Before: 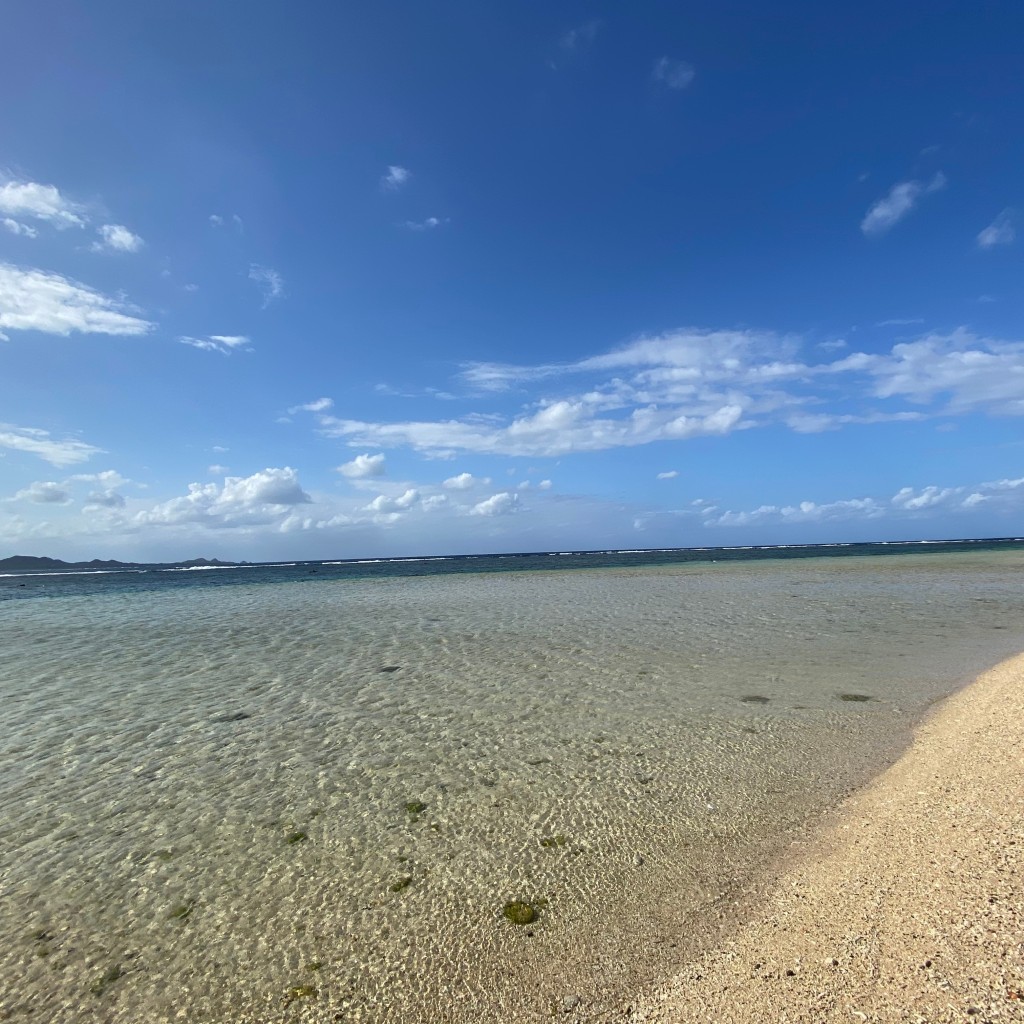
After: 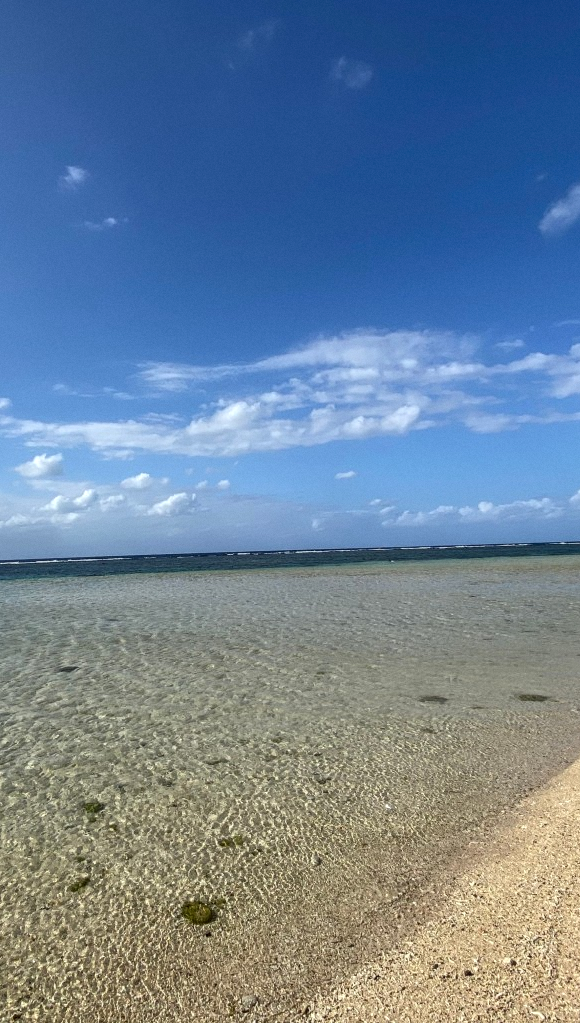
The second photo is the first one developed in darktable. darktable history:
grain: coarseness 0.09 ISO, strength 10%
crop: left 31.458%, top 0%, right 11.876%
local contrast: on, module defaults
